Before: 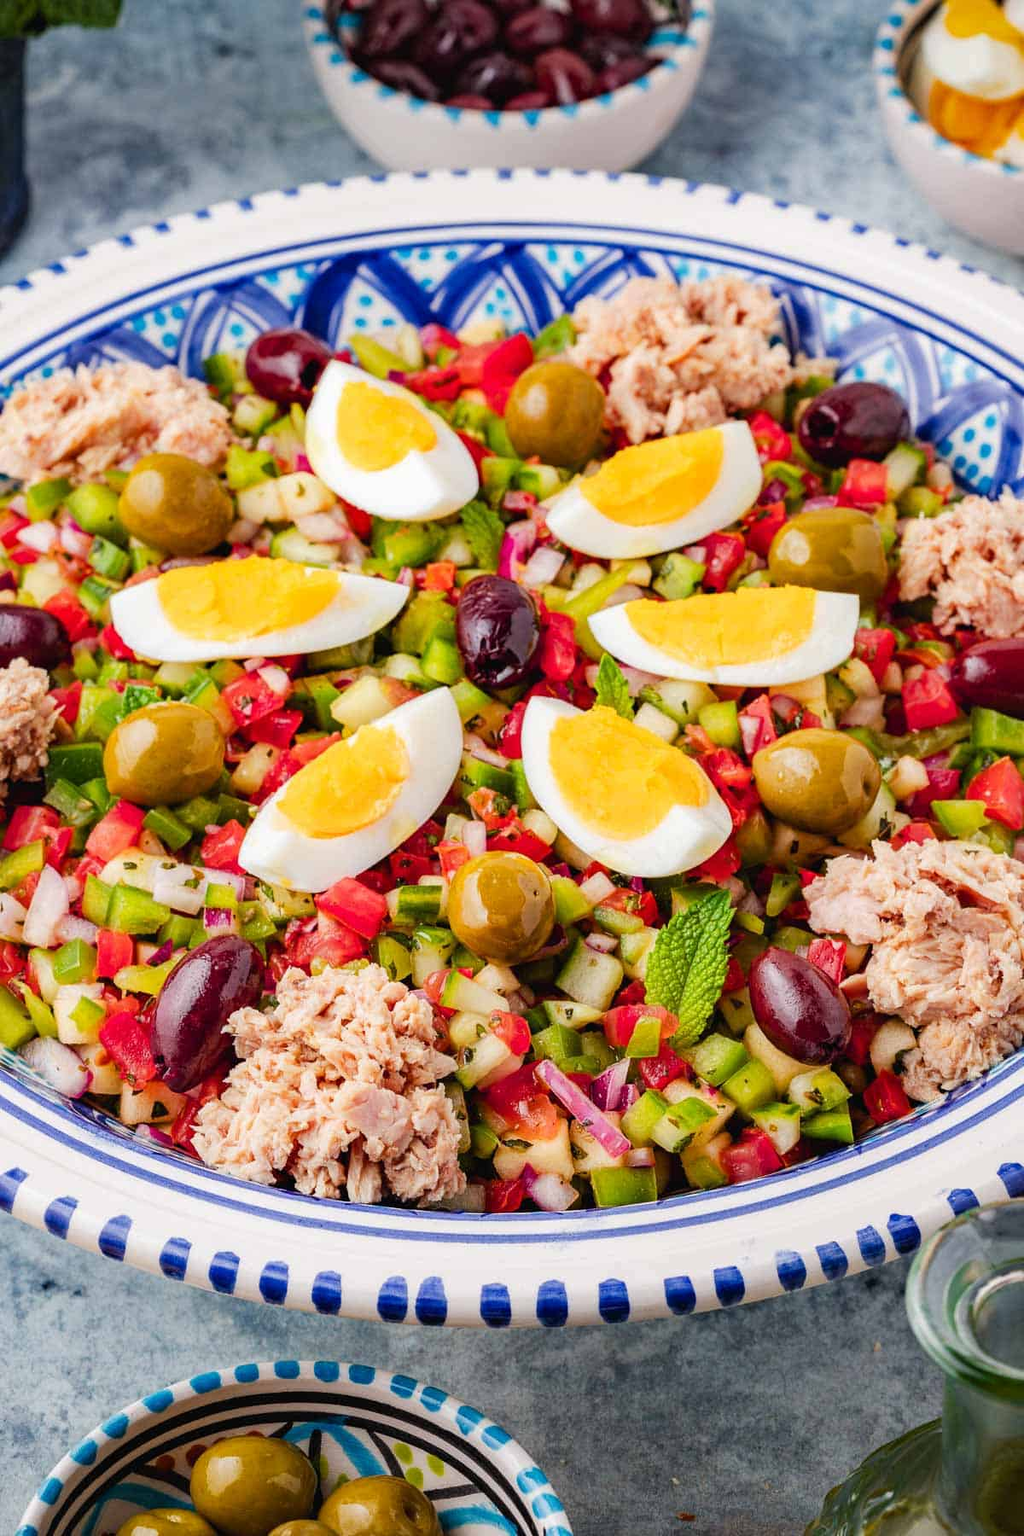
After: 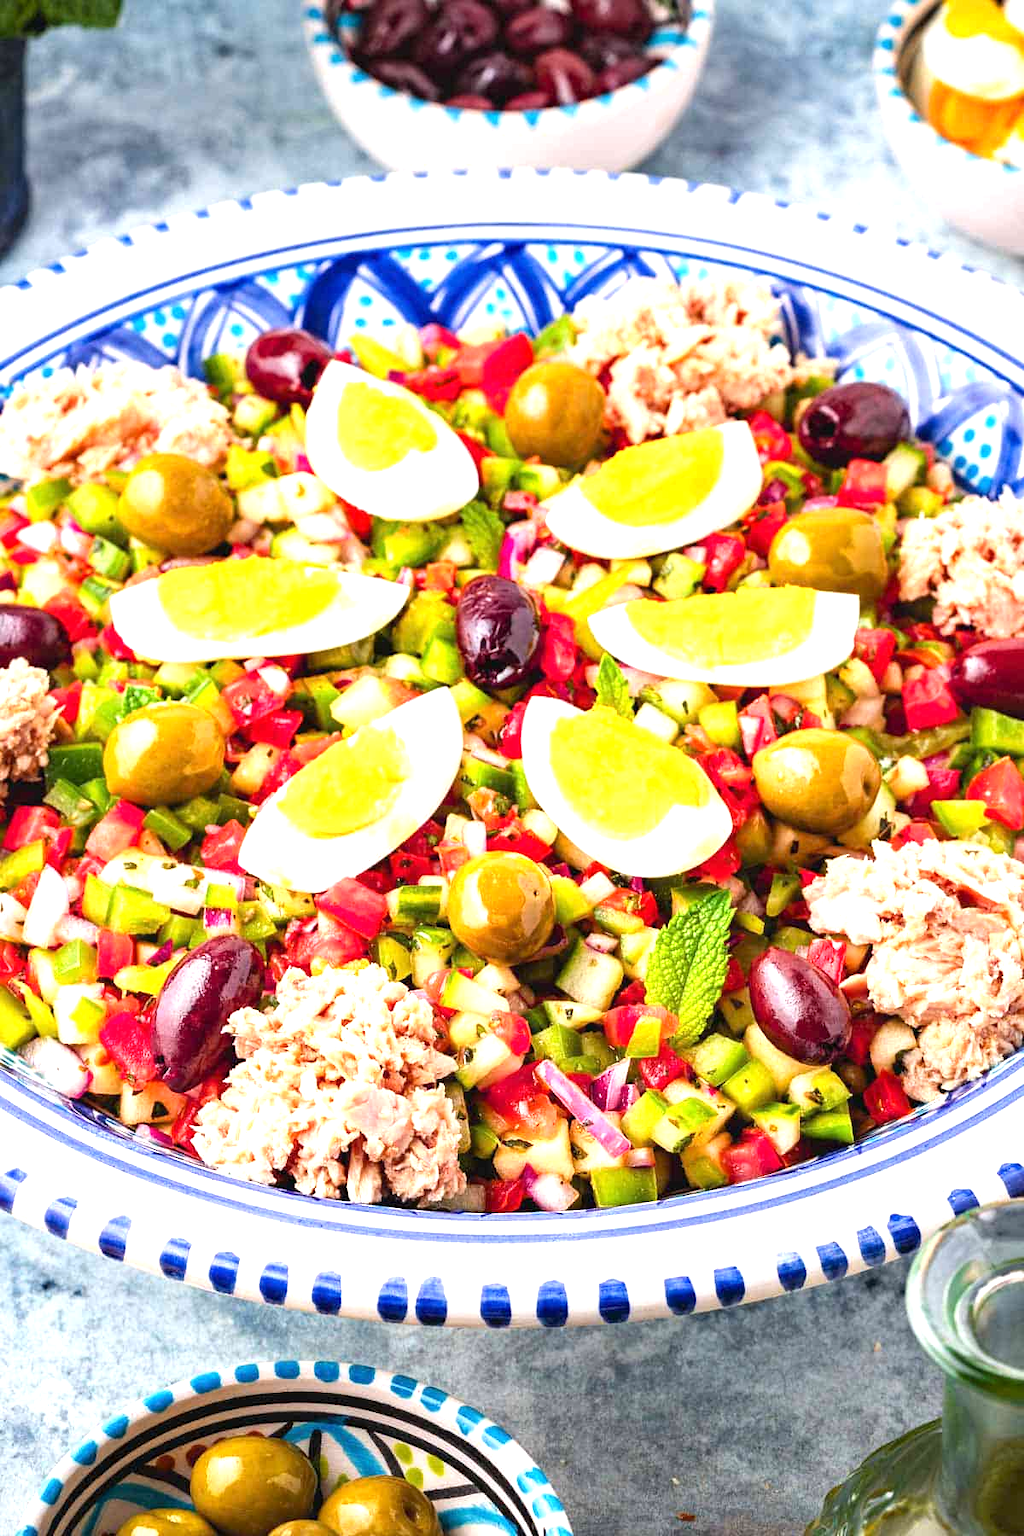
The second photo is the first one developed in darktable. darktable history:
exposure: exposure 1.093 EV, compensate highlight preservation false
